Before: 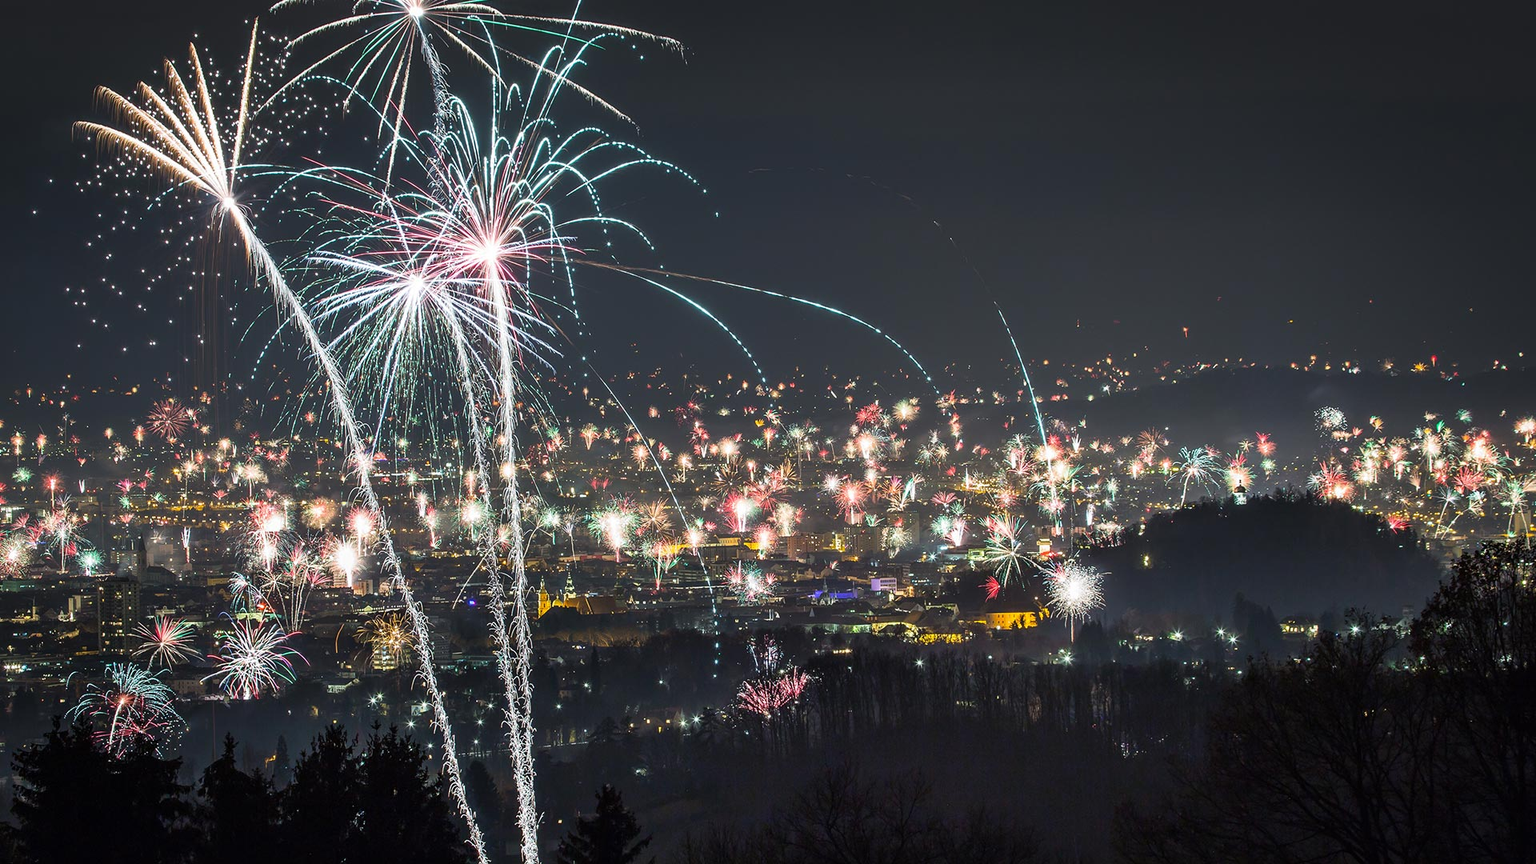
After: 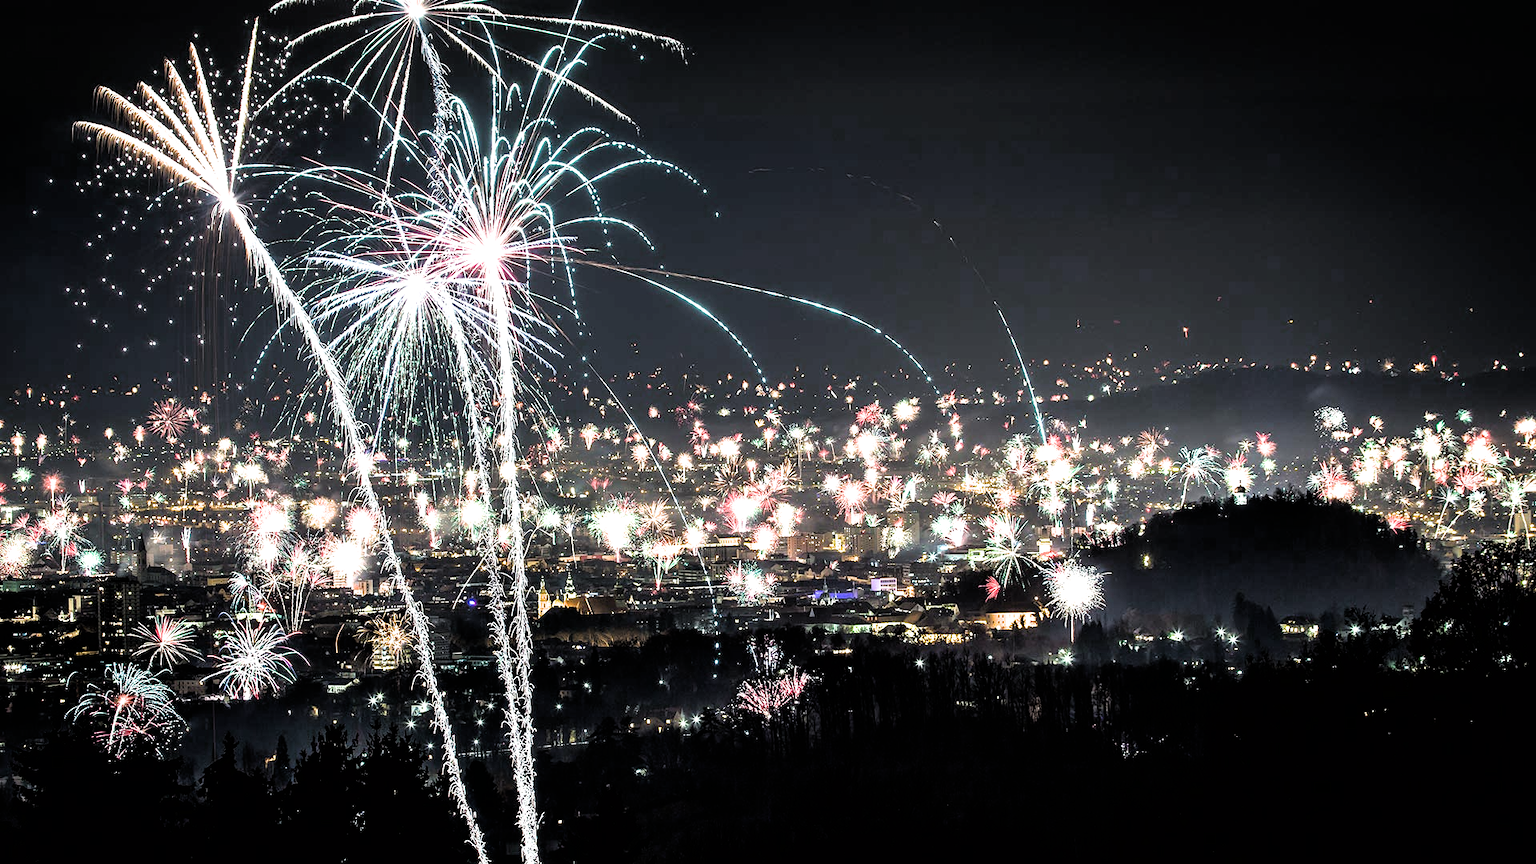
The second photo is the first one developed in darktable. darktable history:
filmic rgb: black relative exposure -3.45 EV, white relative exposure 2.26 EV, threshold 2.96 EV, hardness 3.4, enable highlight reconstruction true
exposure: exposure 0.798 EV, compensate highlight preservation false
